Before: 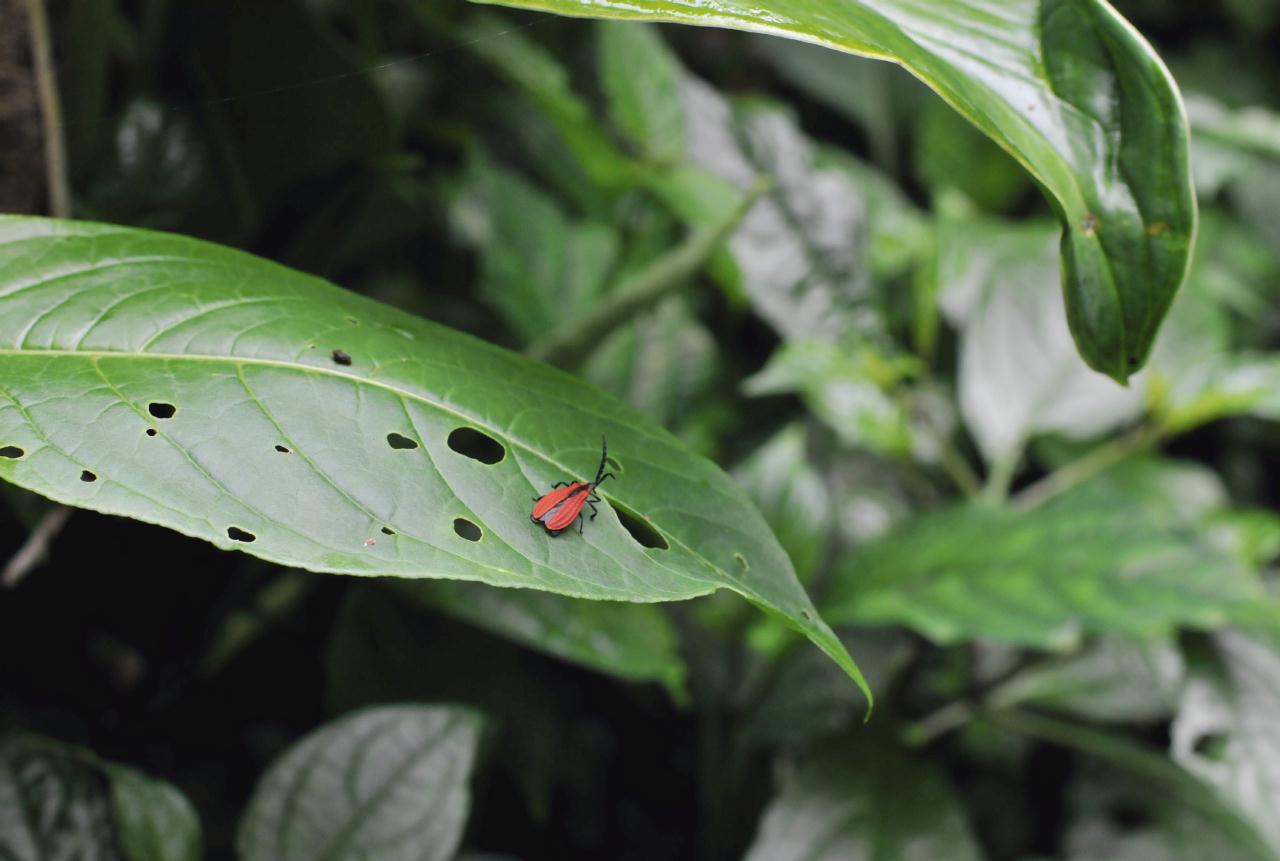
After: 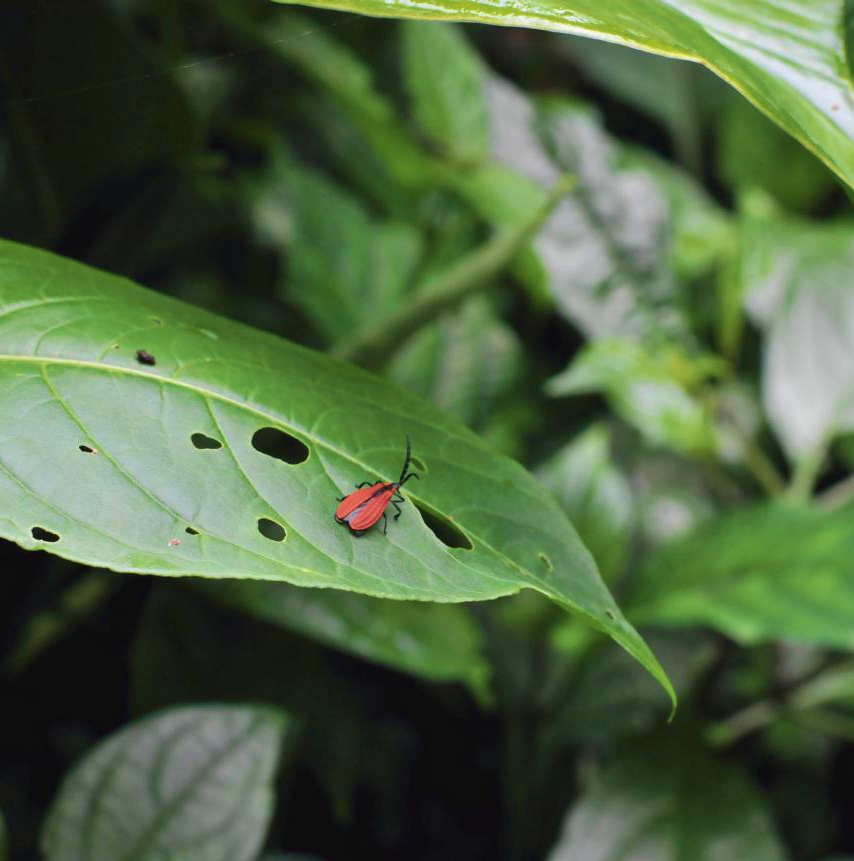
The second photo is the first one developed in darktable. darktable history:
shadows and highlights: shadows 3.37, highlights -17.02, soften with gaussian
velvia: strength 49.75%
crop and rotate: left 15.317%, right 17.91%
